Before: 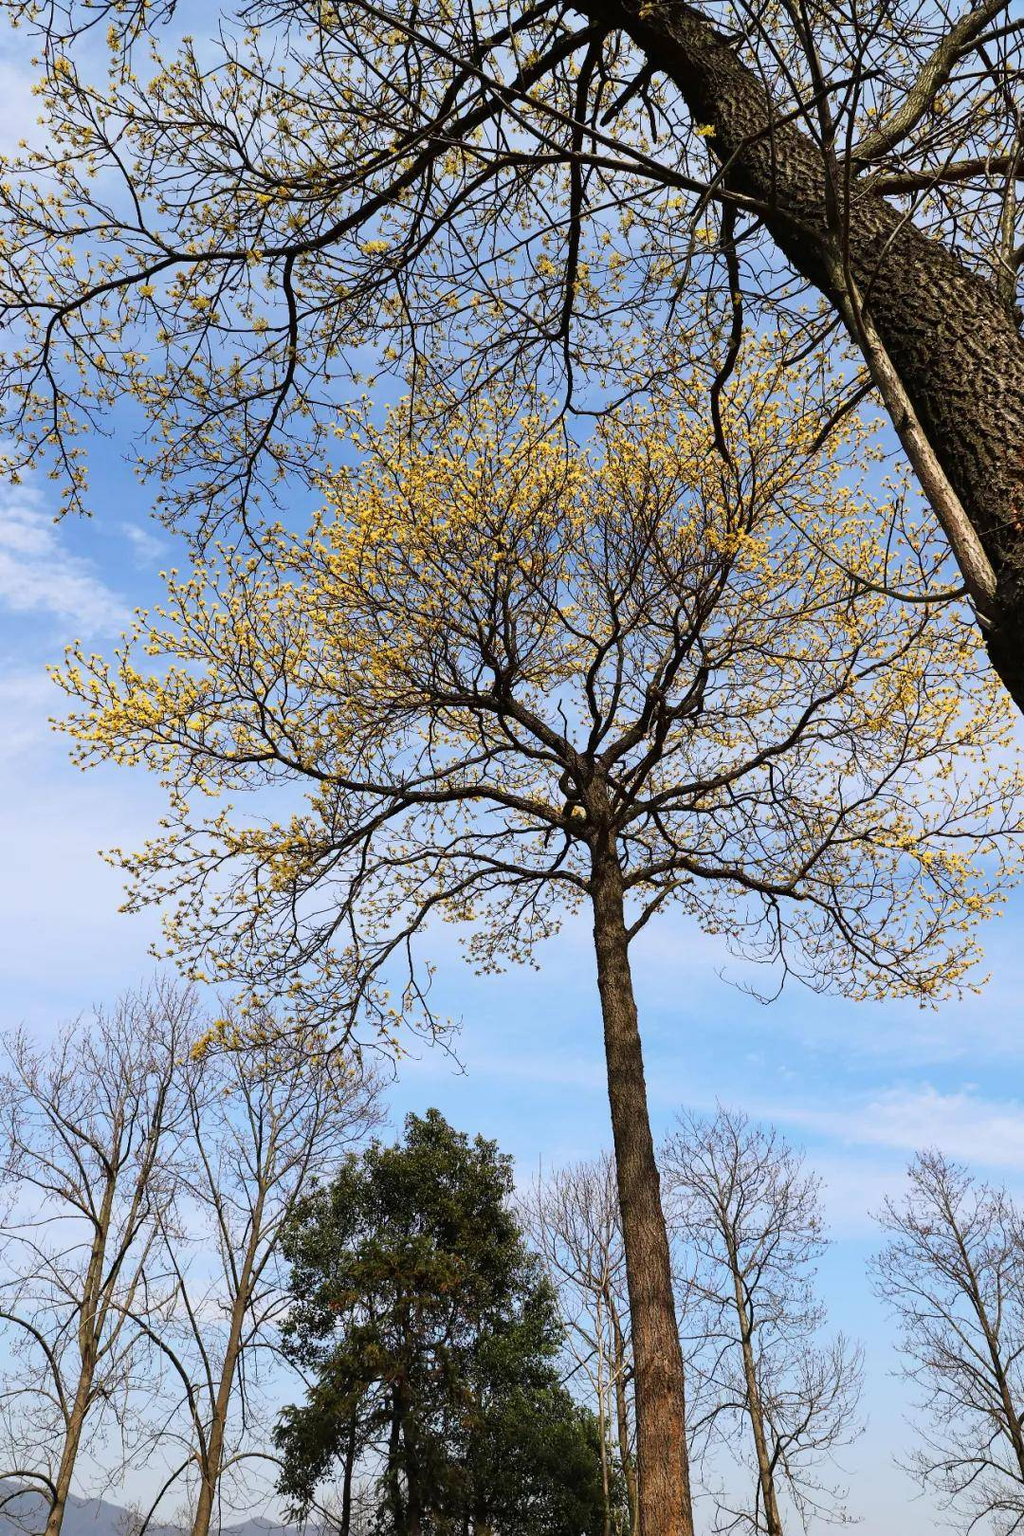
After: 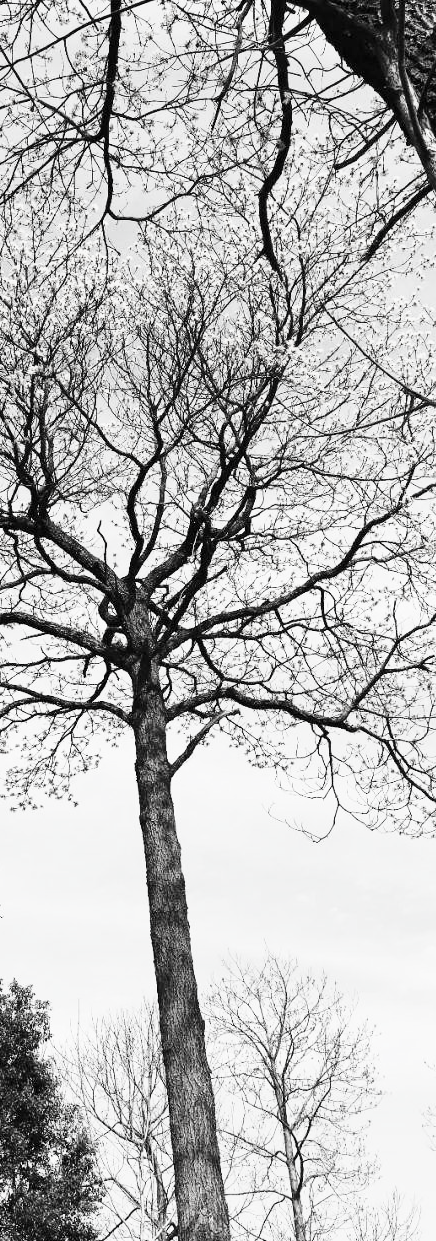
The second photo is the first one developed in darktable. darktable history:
base curve: curves: ch0 [(0, 0) (0.018, 0.026) (0.143, 0.37) (0.33, 0.731) (0.458, 0.853) (0.735, 0.965) (0.905, 0.986) (1, 1)], preserve colors none
crop: left 45.498%, top 13.427%, right 14.078%, bottom 9.909%
contrast brightness saturation: saturation -0.986
